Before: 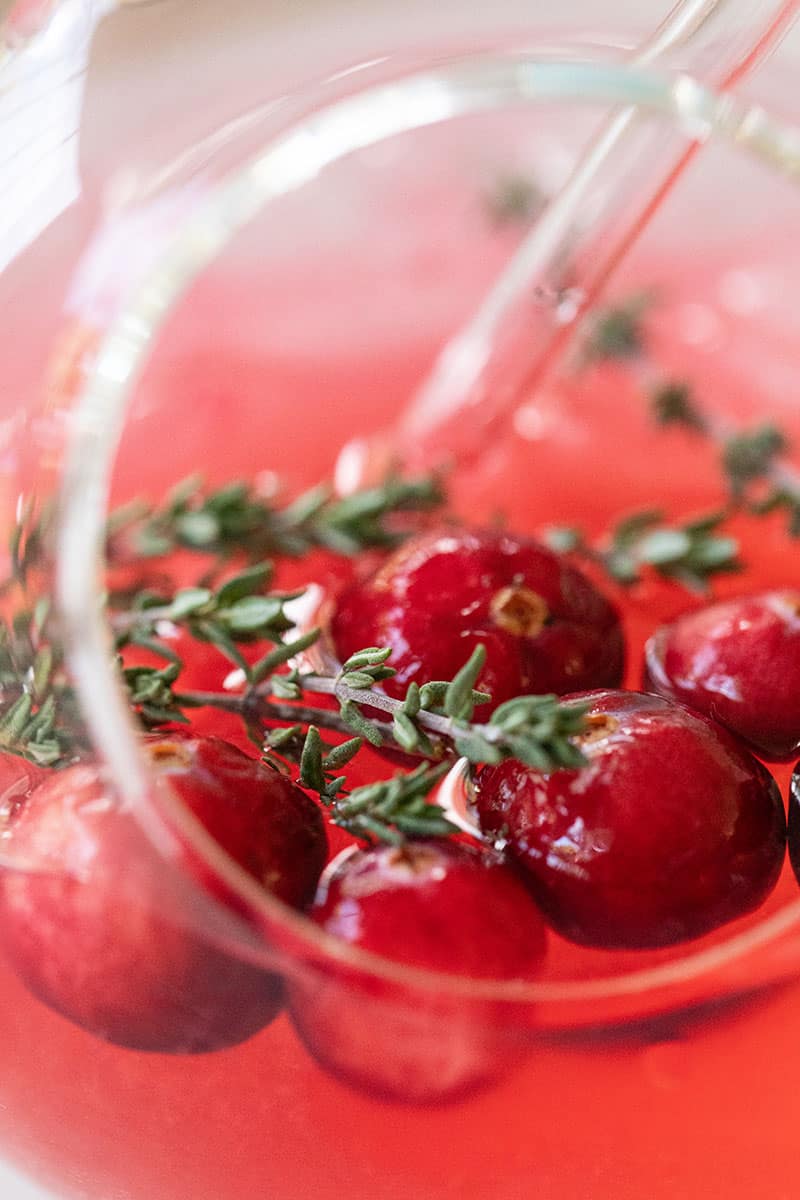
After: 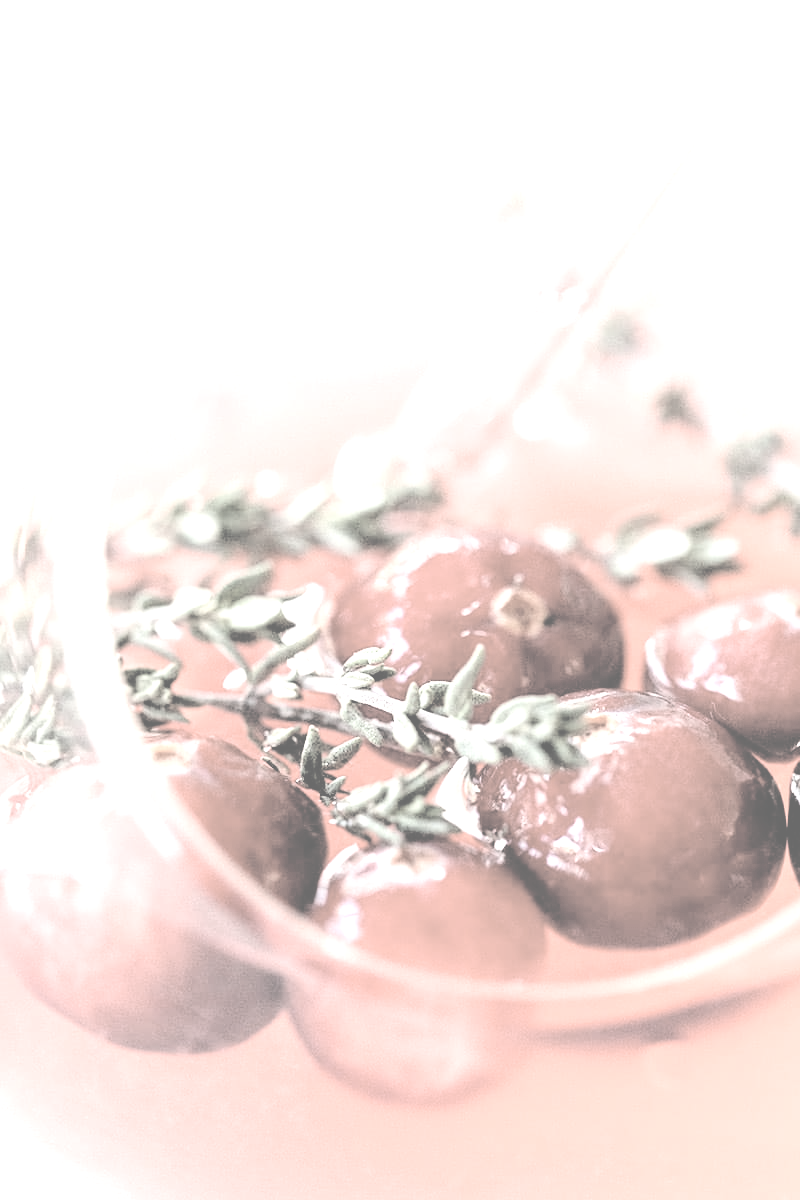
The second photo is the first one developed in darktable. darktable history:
levels: levels [0.044, 0.475, 0.791]
filmic rgb: black relative exposure -4.28 EV, white relative exposure 4.56 EV, threshold 5.98 EV, hardness 2.39, contrast 1.054, enable highlight reconstruction true
contrast brightness saturation: contrast -0.301, brightness 0.75, saturation -0.773
